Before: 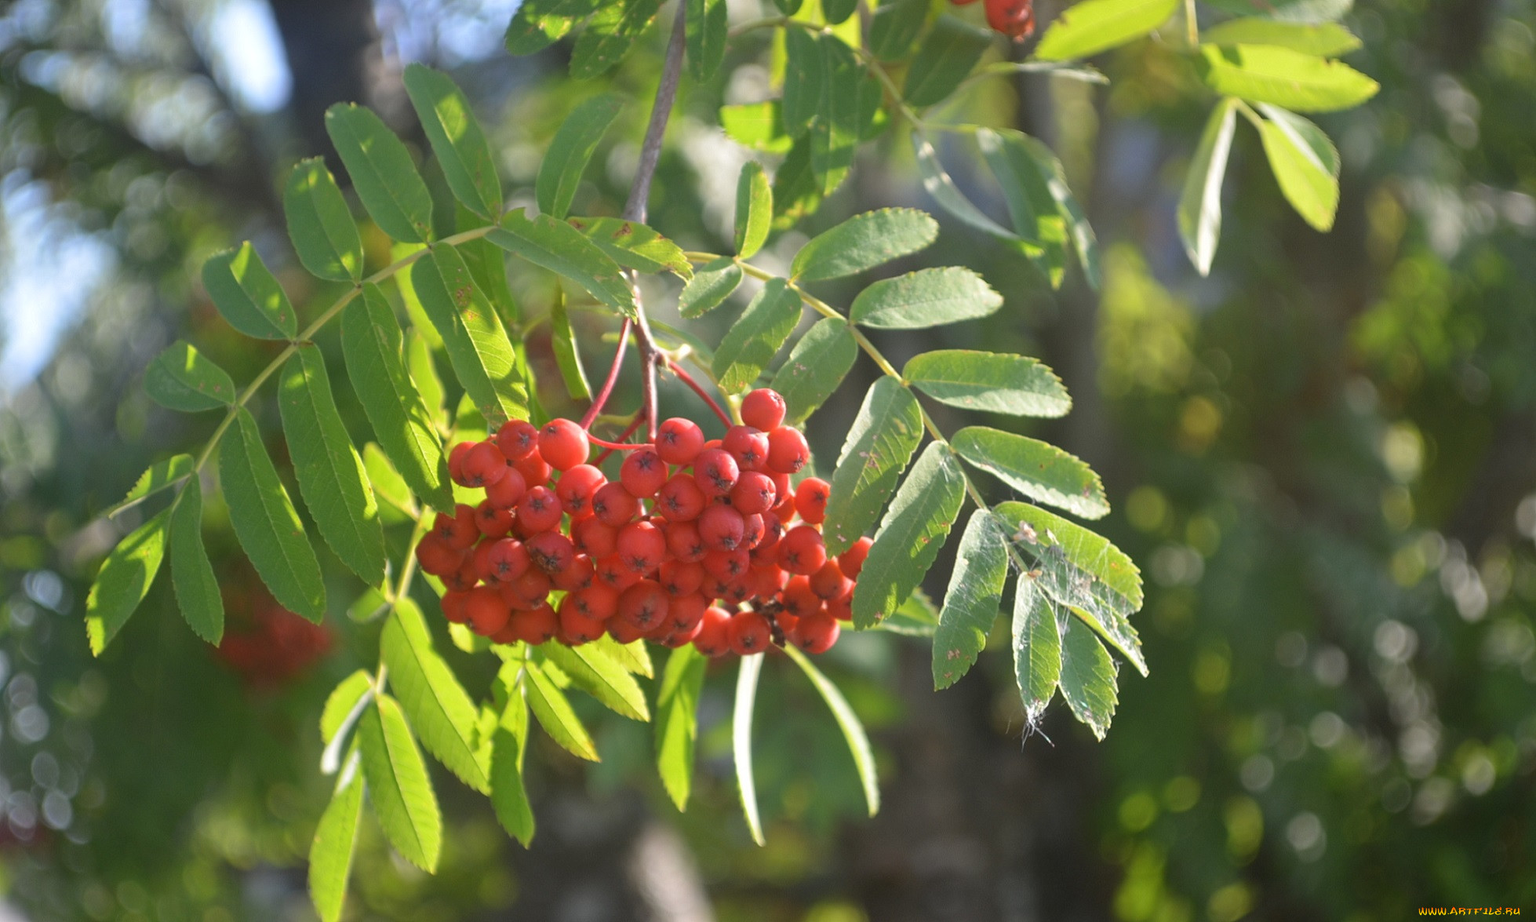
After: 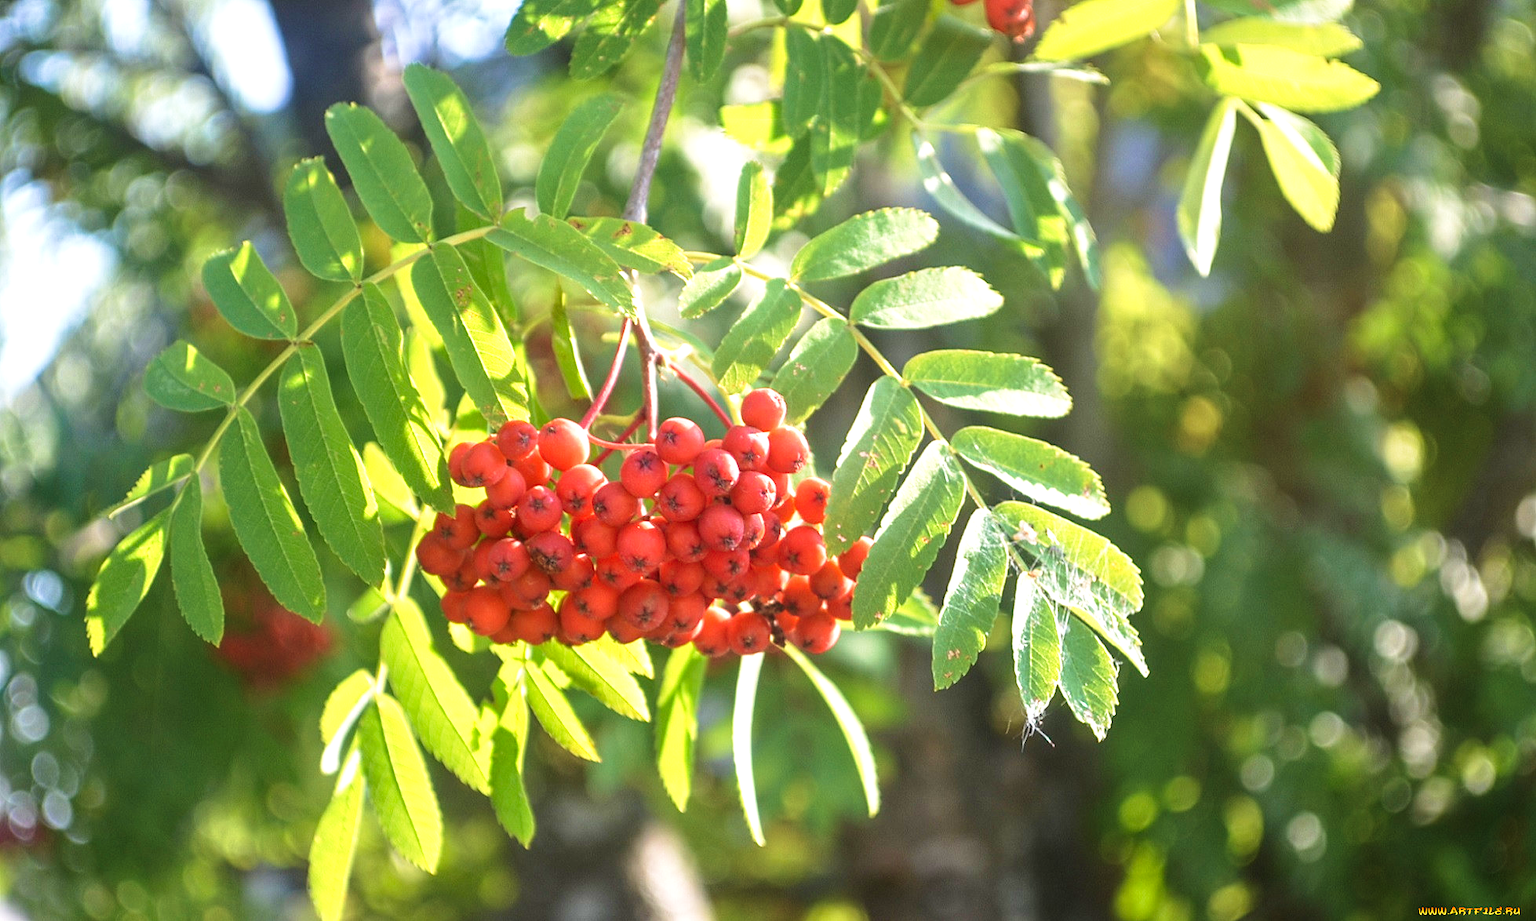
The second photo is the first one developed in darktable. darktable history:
sharpen: amount 0.212
local contrast: on, module defaults
exposure: exposure 0.659 EV, compensate highlight preservation false
tone curve: curves: ch0 [(0, 0.01) (0.037, 0.032) (0.131, 0.108) (0.275, 0.258) (0.483, 0.512) (0.61, 0.661) (0.696, 0.76) (0.792, 0.867) (0.911, 0.955) (0.997, 0.995)]; ch1 [(0, 0) (0.308, 0.268) (0.425, 0.383) (0.503, 0.502) (0.529, 0.543) (0.706, 0.754) (0.869, 0.907) (1, 1)]; ch2 [(0, 0) (0.228, 0.196) (0.336, 0.315) (0.399, 0.403) (0.485, 0.487) (0.502, 0.502) (0.525, 0.523) (0.545, 0.552) (0.587, 0.61) (0.636, 0.654) (0.711, 0.729) (0.855, 0.87) (0.998, 0.977)], preserve colors none
velvia: strength 36.85%
